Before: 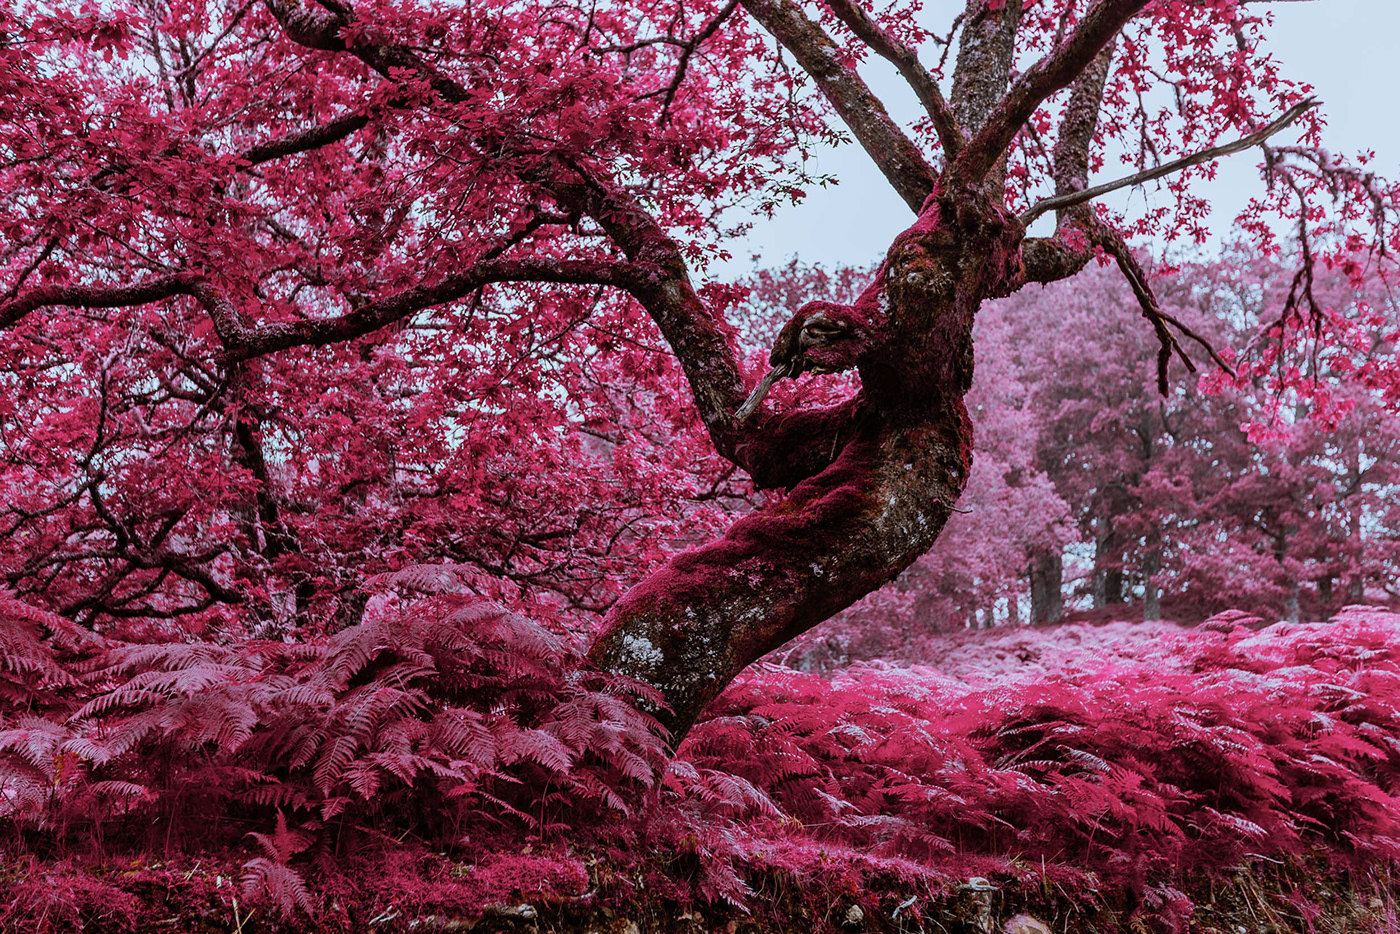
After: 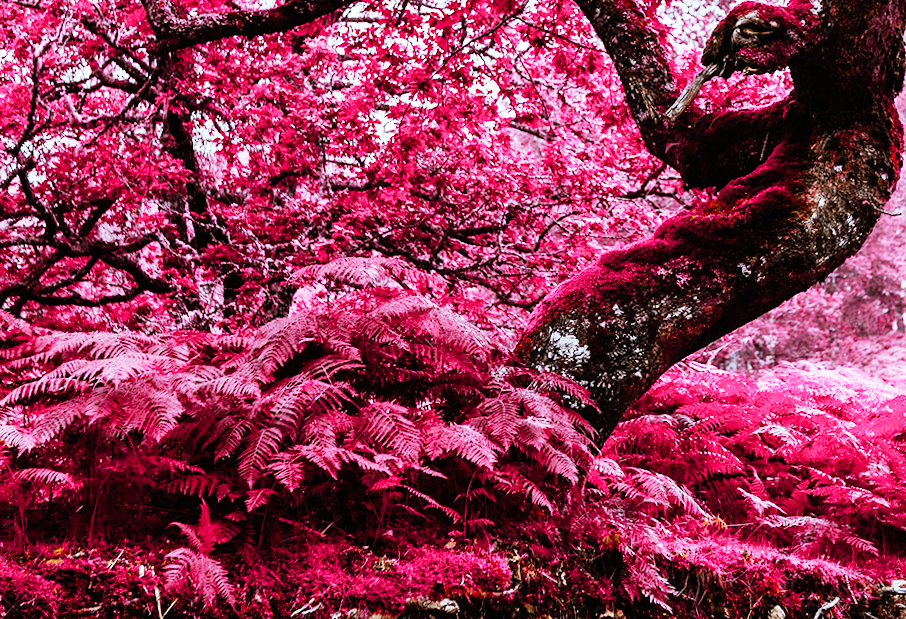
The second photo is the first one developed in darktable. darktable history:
crop and rotate: angle -1.02°, left 3.822%, top 31.912%, right 29.711%
base curve: curves: ch0 [(0, 0) (0.007, 0.004) (0.027, 0.03) (0.046, 0.07) (0.207, 0.54) (0.442, 0.872) (0.673, 0.972) (1, 1)], preserve colors none
